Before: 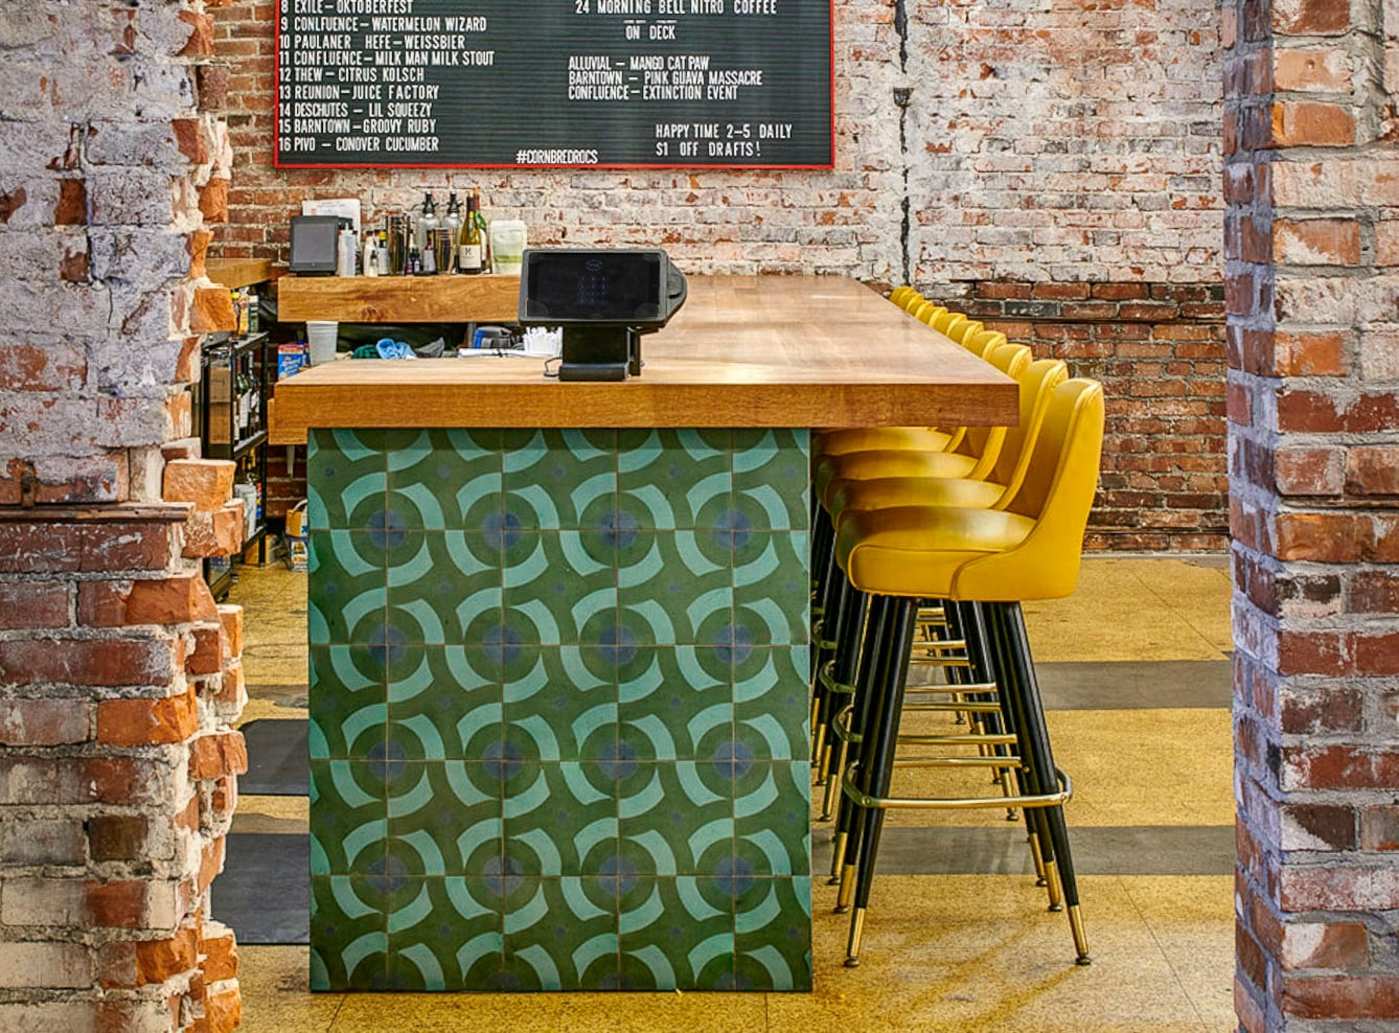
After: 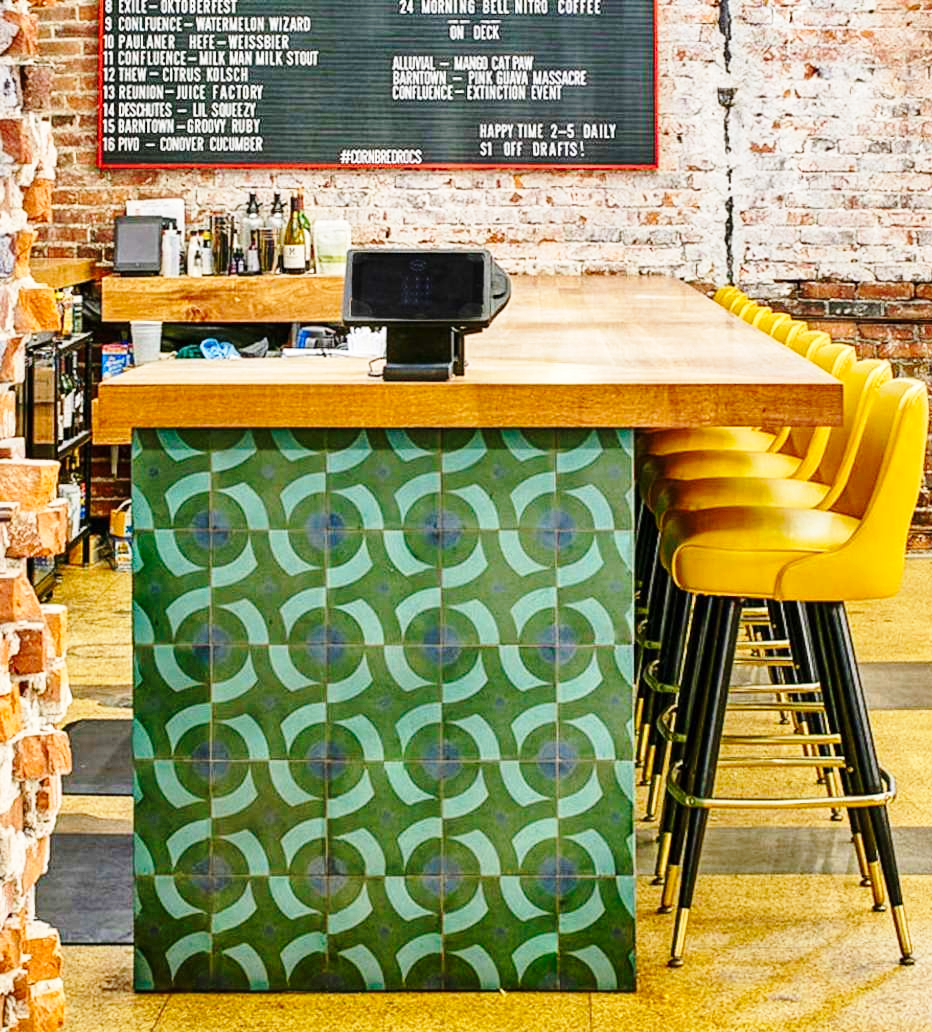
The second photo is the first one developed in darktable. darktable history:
base curve: curves: ch0 [(0, 0) (0.028, 0.03) (0.121, 0.232) (0.46, 0.748) (0.859, 0.968) (1, 1)], preserve colors none
crop and rotate: left 12.648%, right 20.685%
